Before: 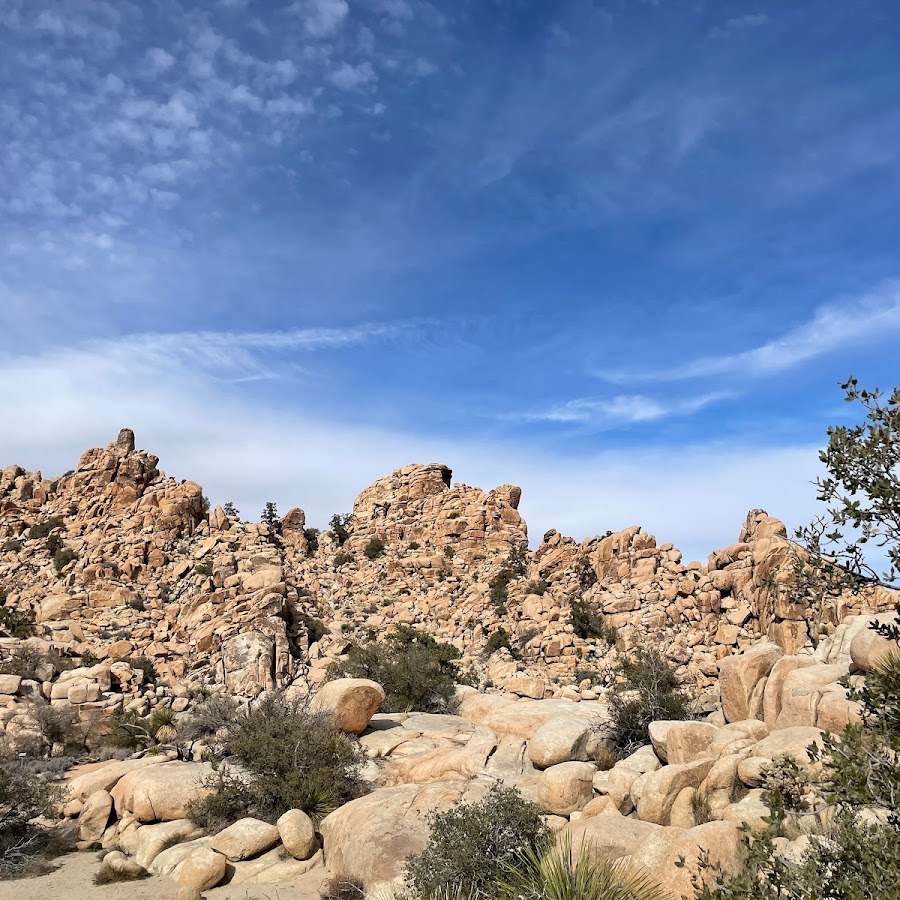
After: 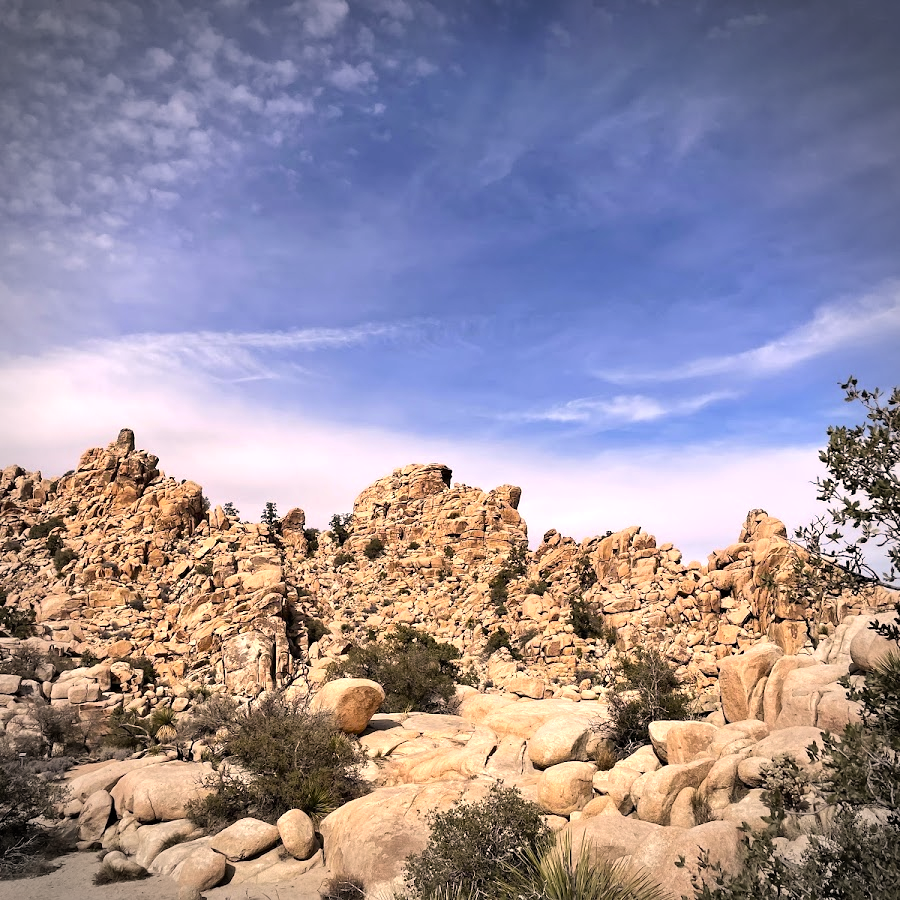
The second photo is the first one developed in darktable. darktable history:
color correction: highlights a* 11.56, highlights b* 11.45
tone equalizer: -8 EV -0.437 EV, -7 EV -0.42 EV, -6 EV -0.303 EV, -5 EV -0.186 EV, -3 EV 0.204 EV, -2 EV 0.347 EV, -1 EV 0.395 EV, +0 EV 0.405 EV, edges refinement/feathering 500, mask exposure compensation -1.57 EV, preserve details no
vignetting: automatic ratio true
